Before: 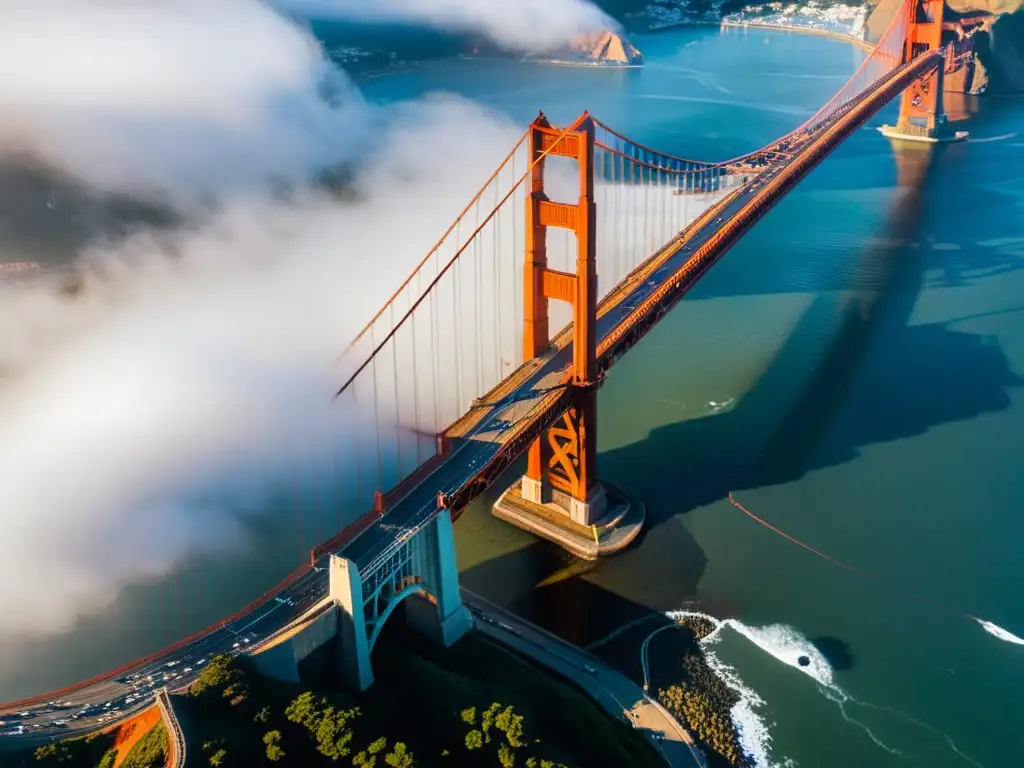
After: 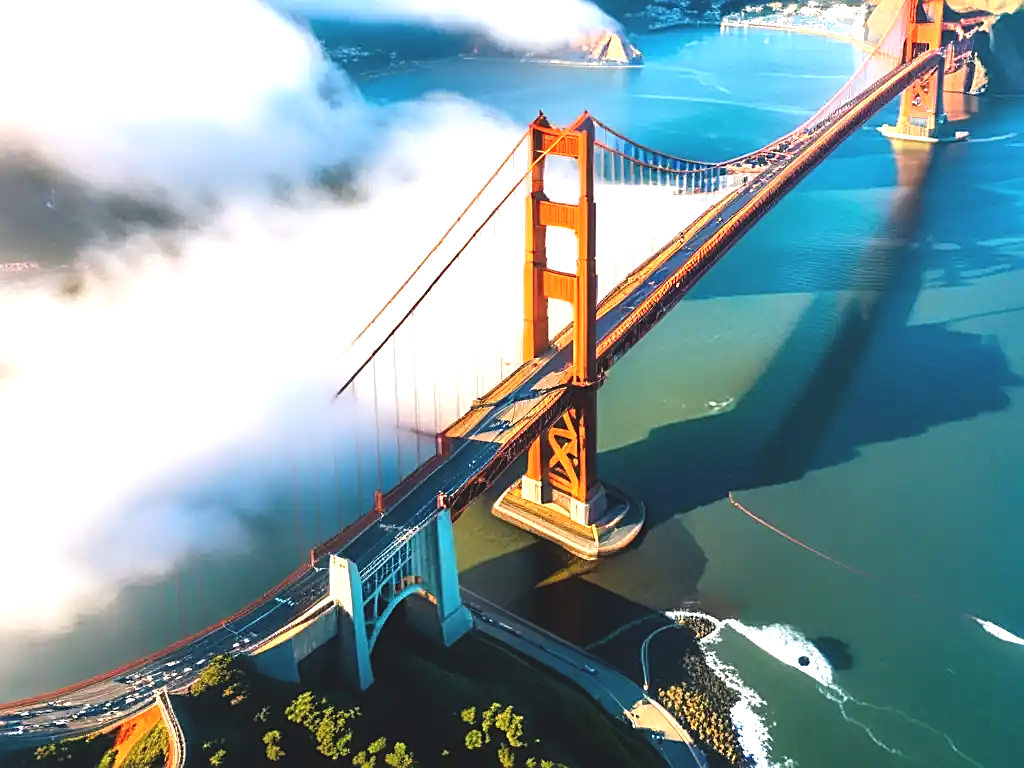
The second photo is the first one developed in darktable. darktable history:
exposure: black level correction -0.006, exposure 1 EV, compensate exposure bias true, compensate highlight preservation false
sharpen: on, module defaults
